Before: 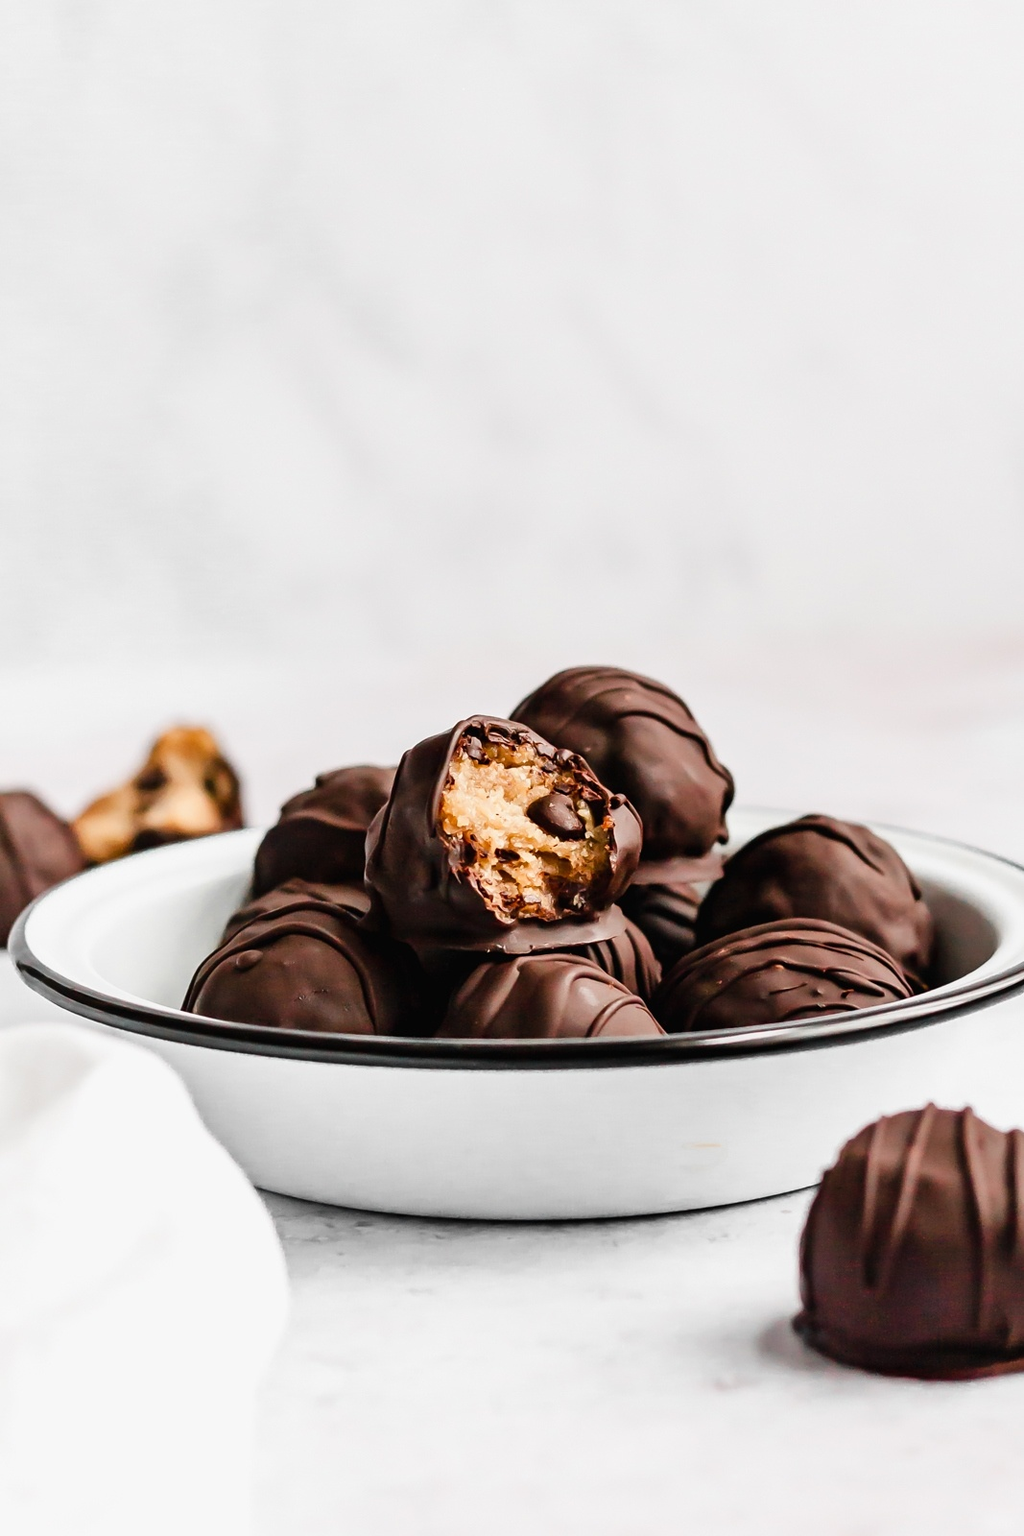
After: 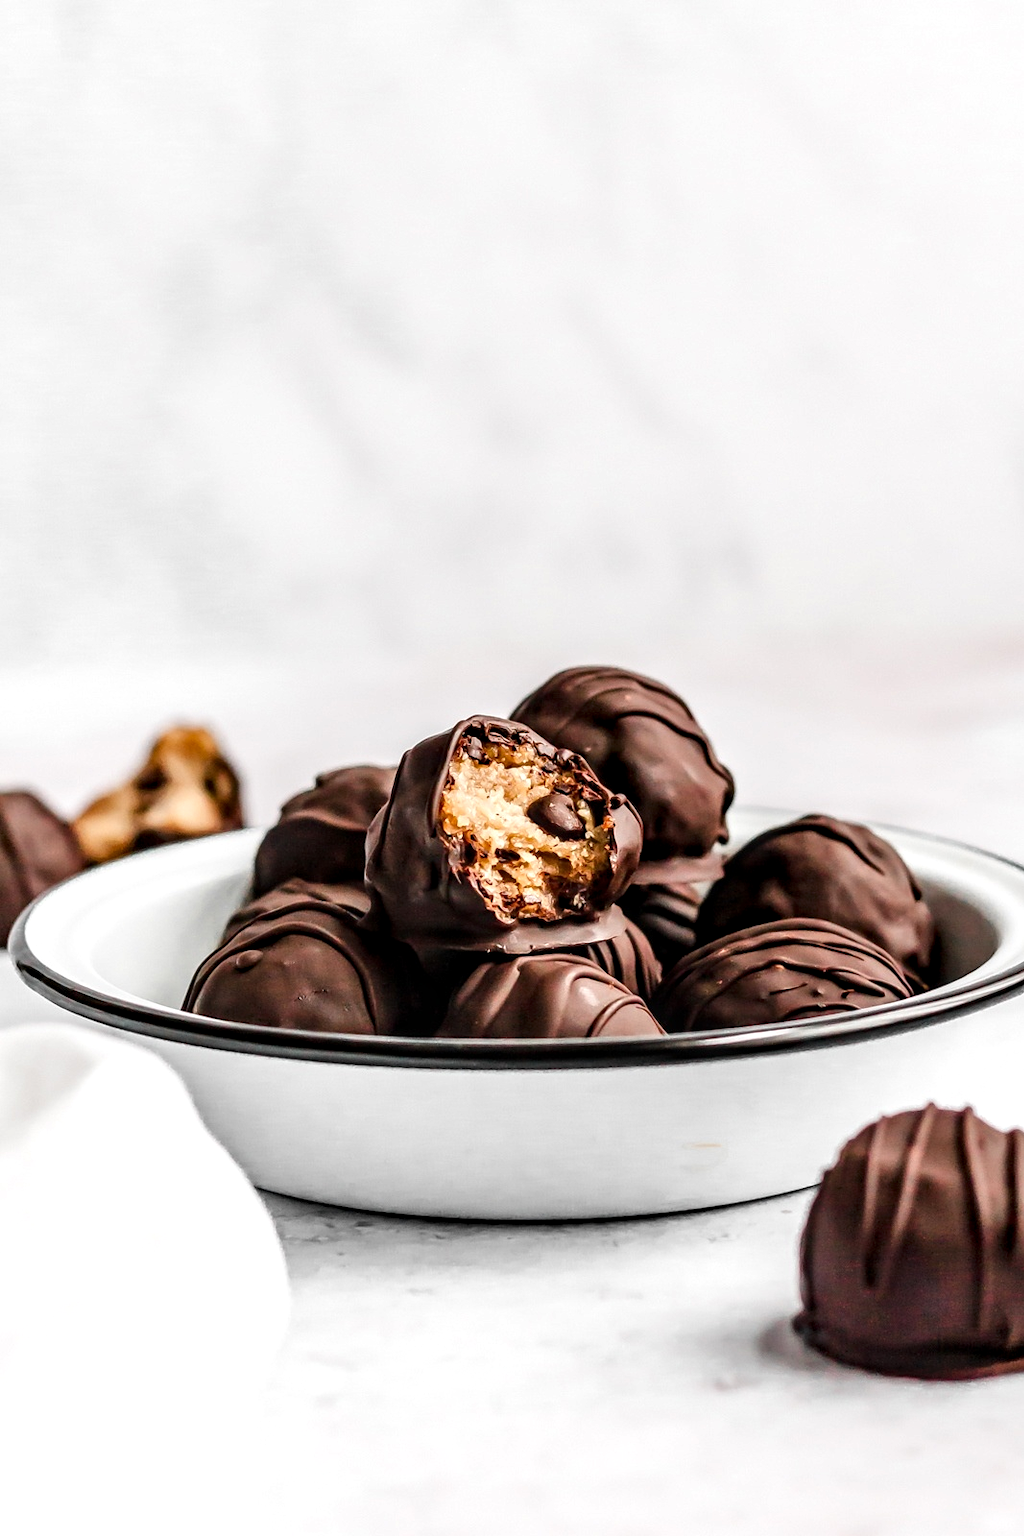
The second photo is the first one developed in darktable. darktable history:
exposure: exposure 0.161 EV, compensate highlight preservation false
local contrast: detail 150%
